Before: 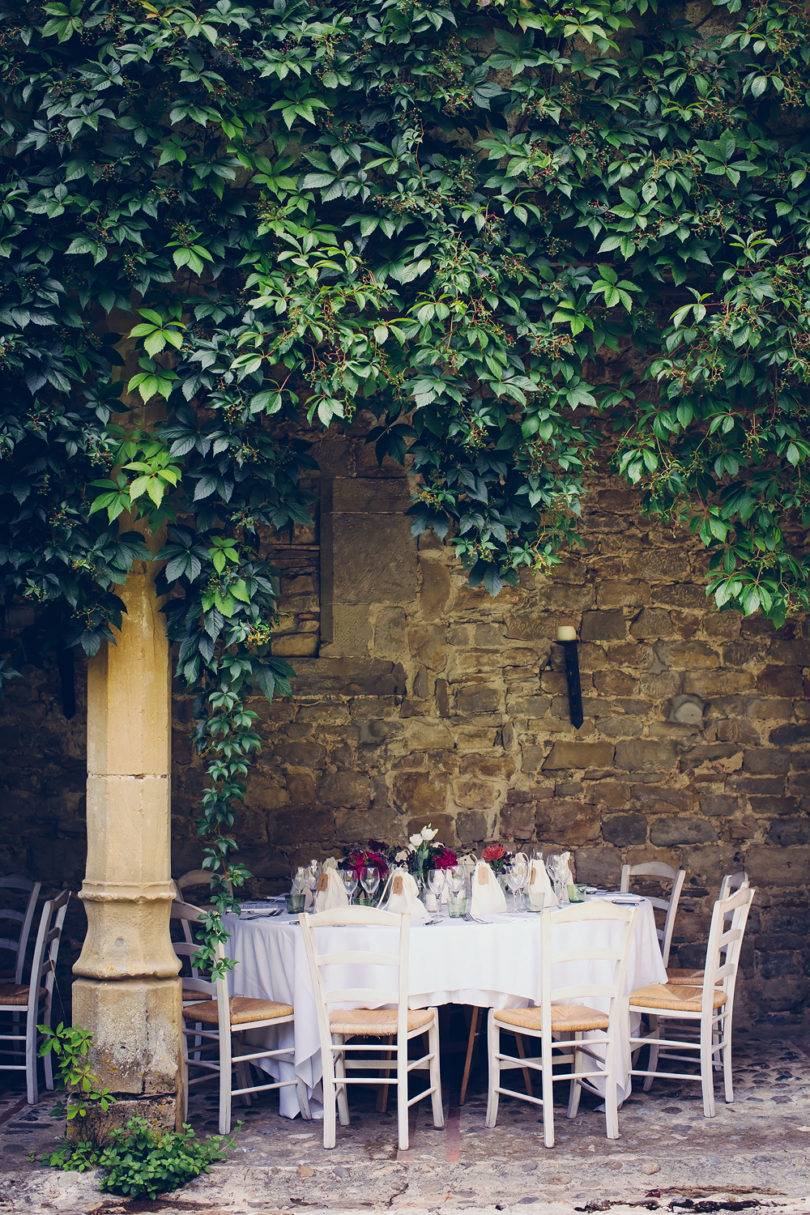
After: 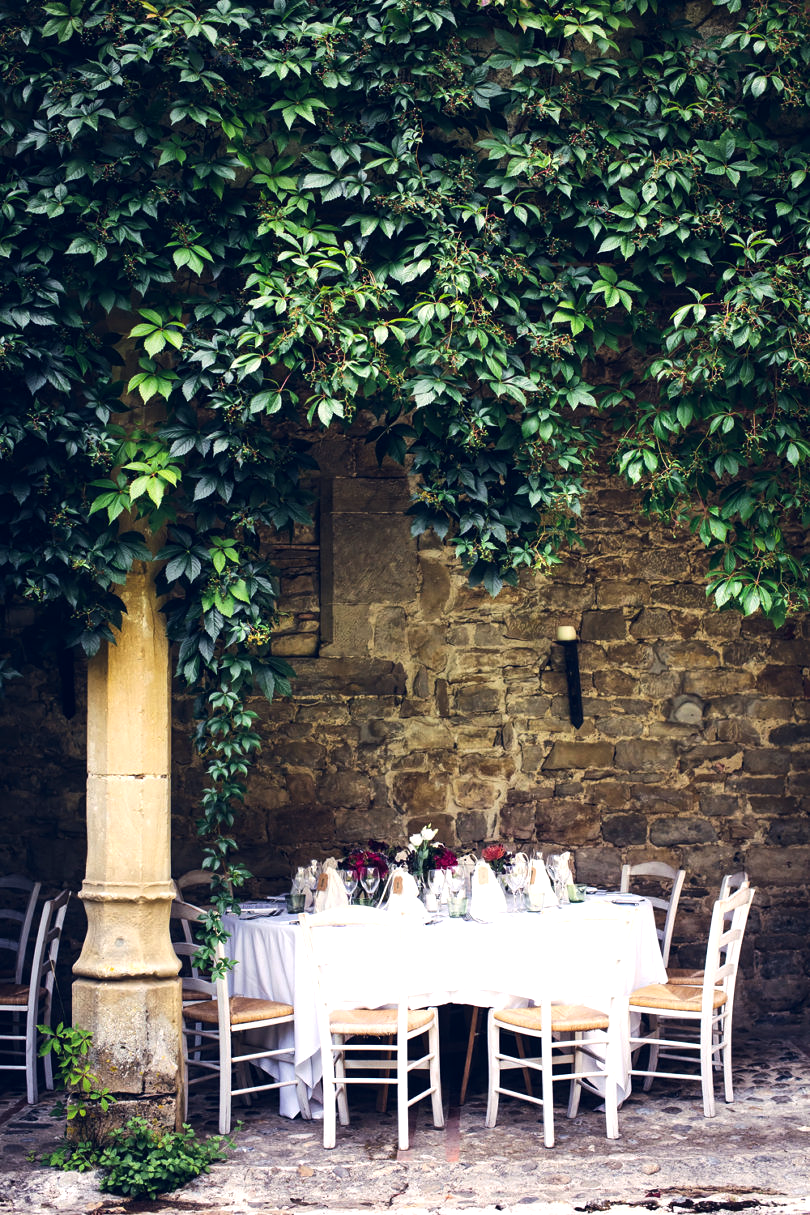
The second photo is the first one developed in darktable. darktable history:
local contrast: highlights 100%, shadows 100%, detail 120%, midtone range 0.2
tone equalizer: -8 EV -0.75 EV, -7 EV -0.7 EV, -6 EV -0.6 EV, -5 EV -0.4 EV, -3 EV 0.4 EV, -2 EV 0.6 EV, -1 EV 0.7 EV, +0 EV 0.75 EV, edges refinement/feathering 500, mask exposure compensation -1.57 EV, preserve details no
